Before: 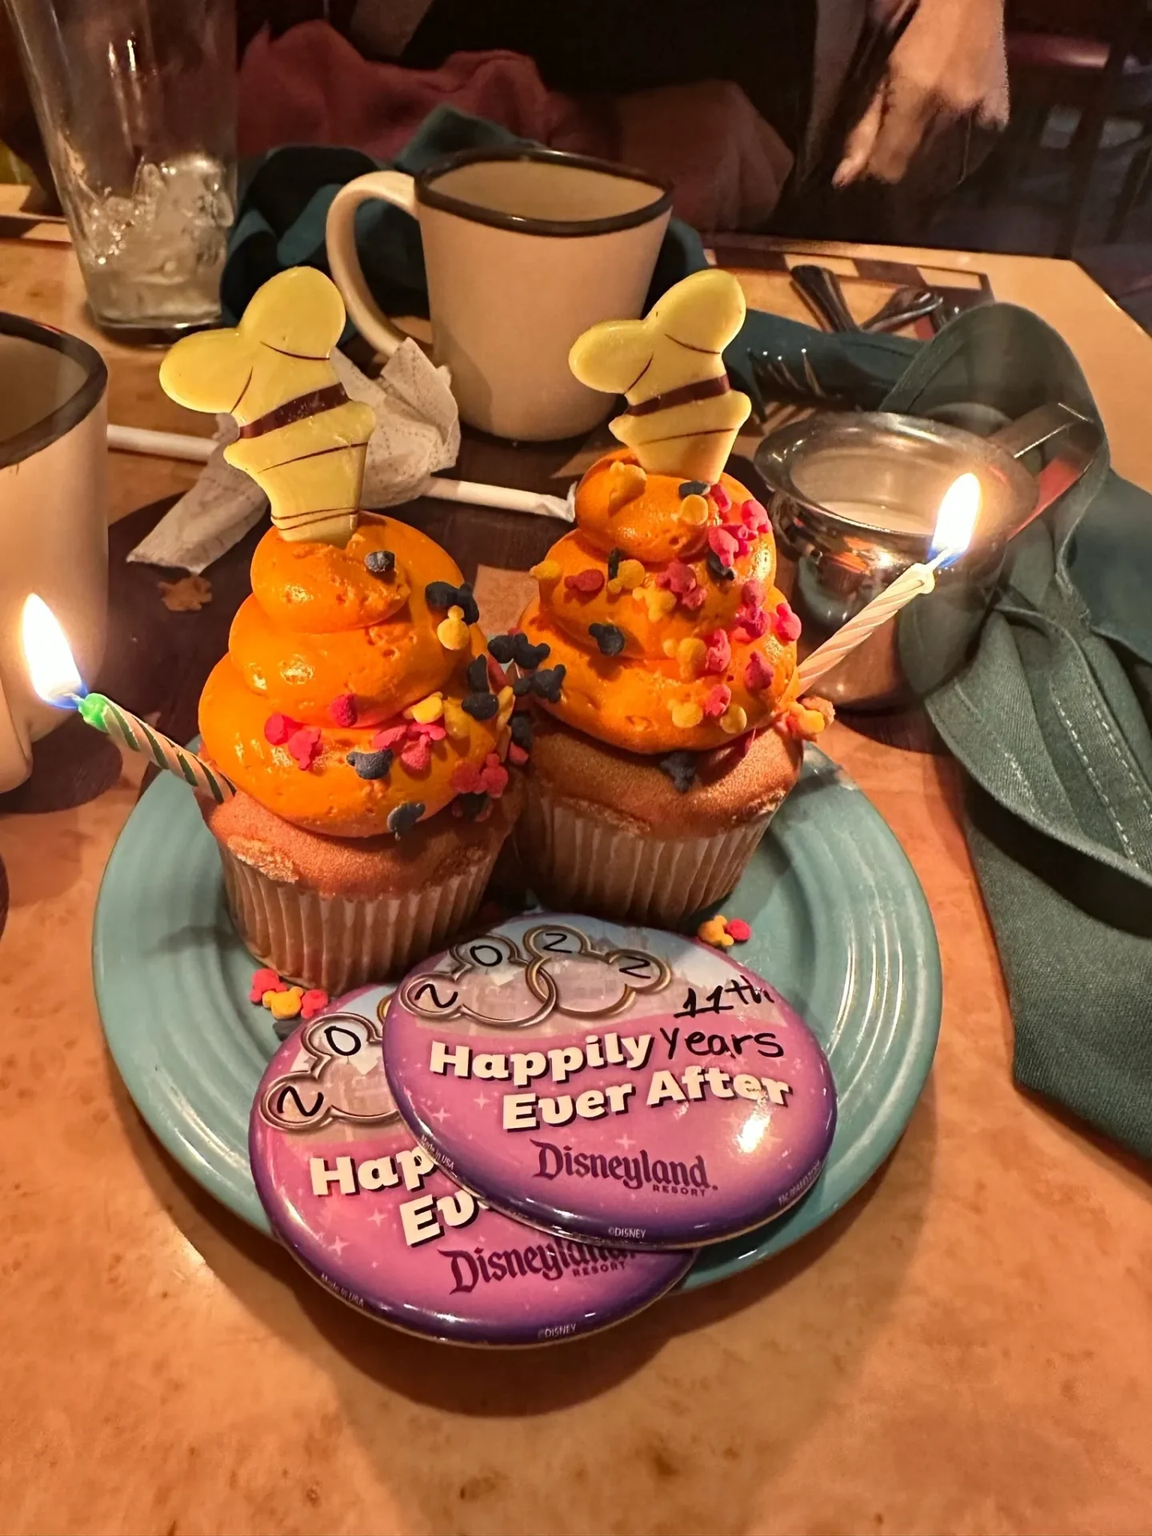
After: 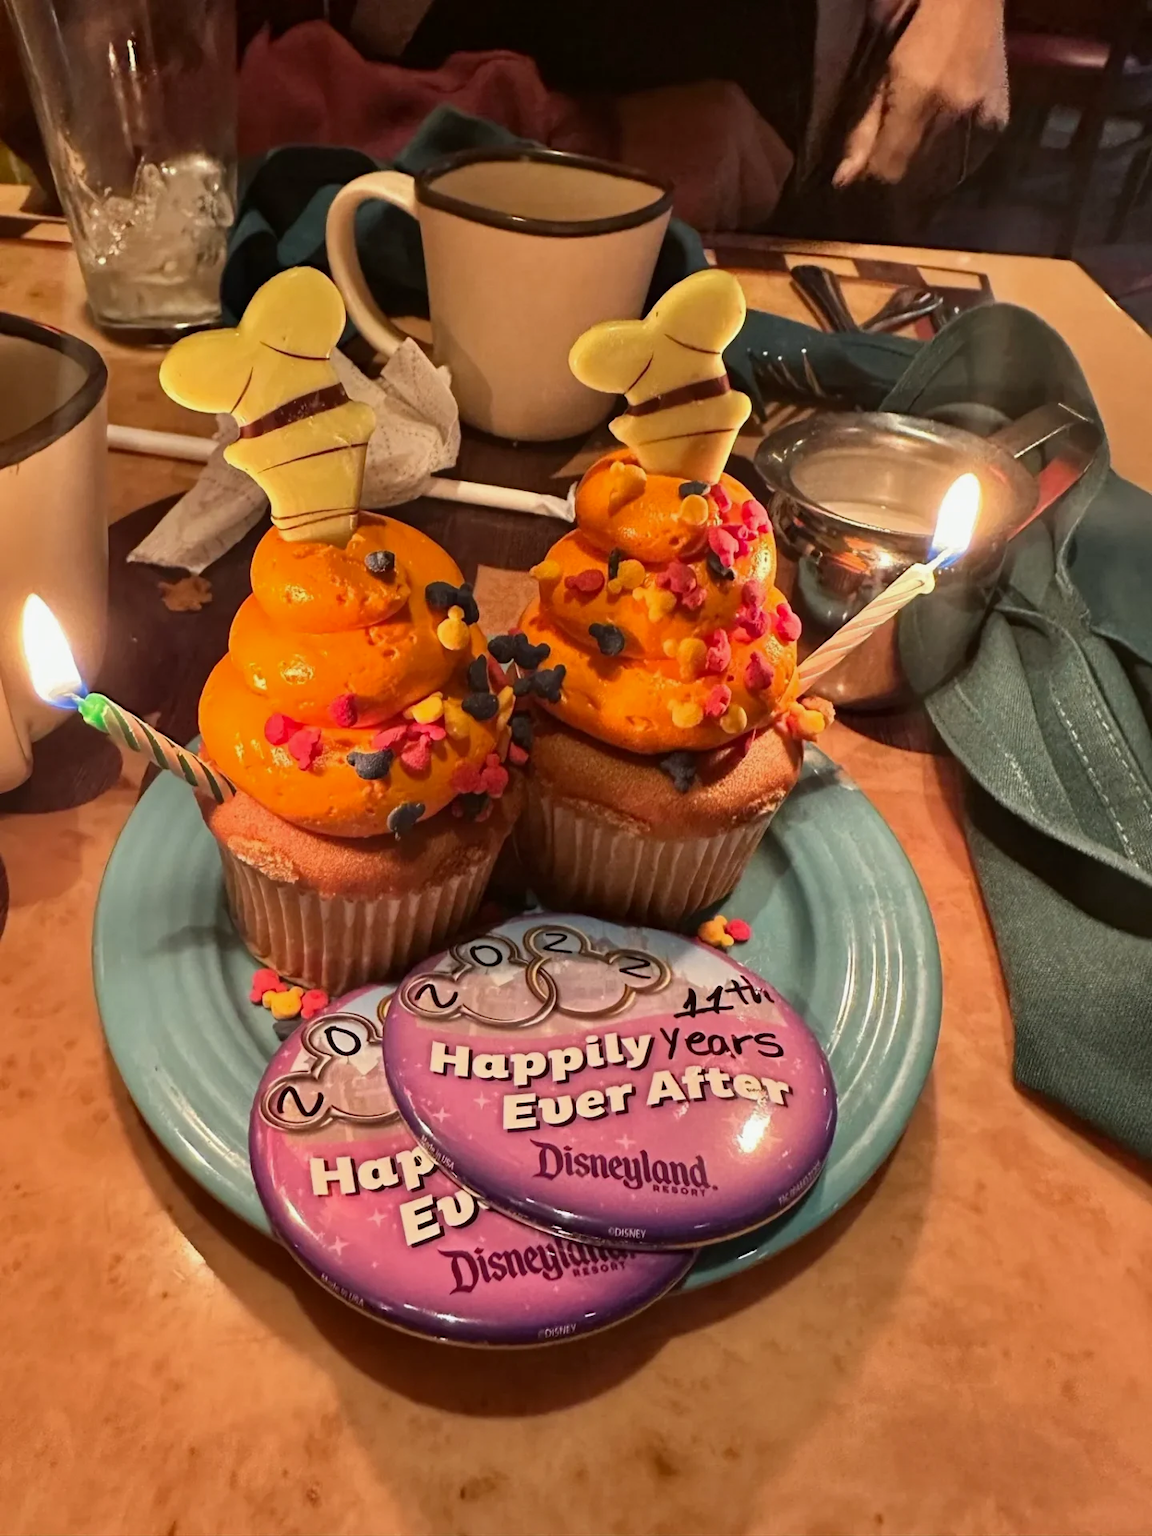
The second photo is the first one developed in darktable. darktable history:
rotate and perspective: automatic cropping off
shadows and highlights: shadows -20, white point adjustment -2, highlights -35
